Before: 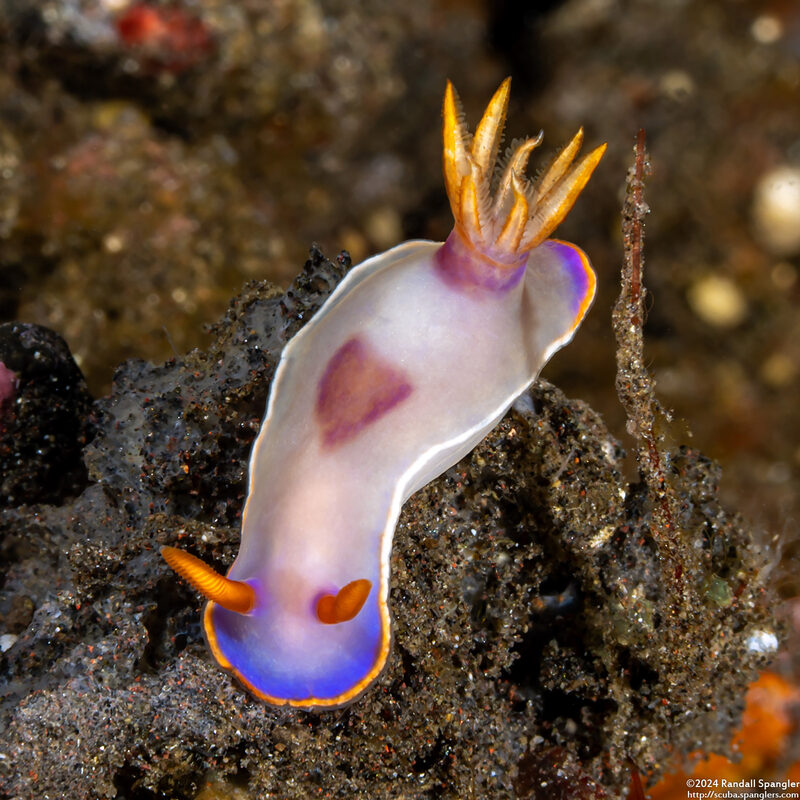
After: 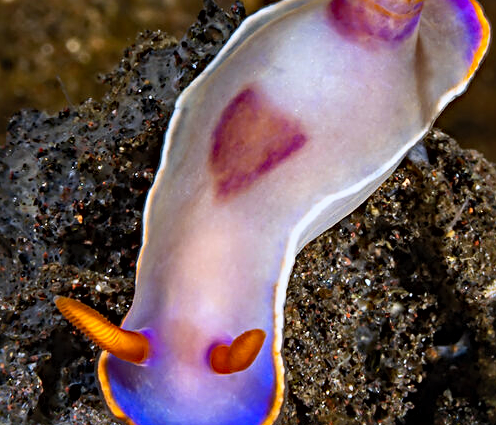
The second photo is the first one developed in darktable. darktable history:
contrast brightness saturation: contrast 0.2, brightness 0.16, saturation 0.22
sharpen: radius 4
white balance: red 0.984, blue 1.059
haze removal: strength 0.29, distance 0.25, compatibility mode true, adaptive false
shadows and highlights: shadows 25, highlights -48, soften with gaussian
exposure: exposure -0.582 EV, compensate highlight preservation false
crop: left 13.312%, top 31.28%, right 24.627%, bottom 15.582%
